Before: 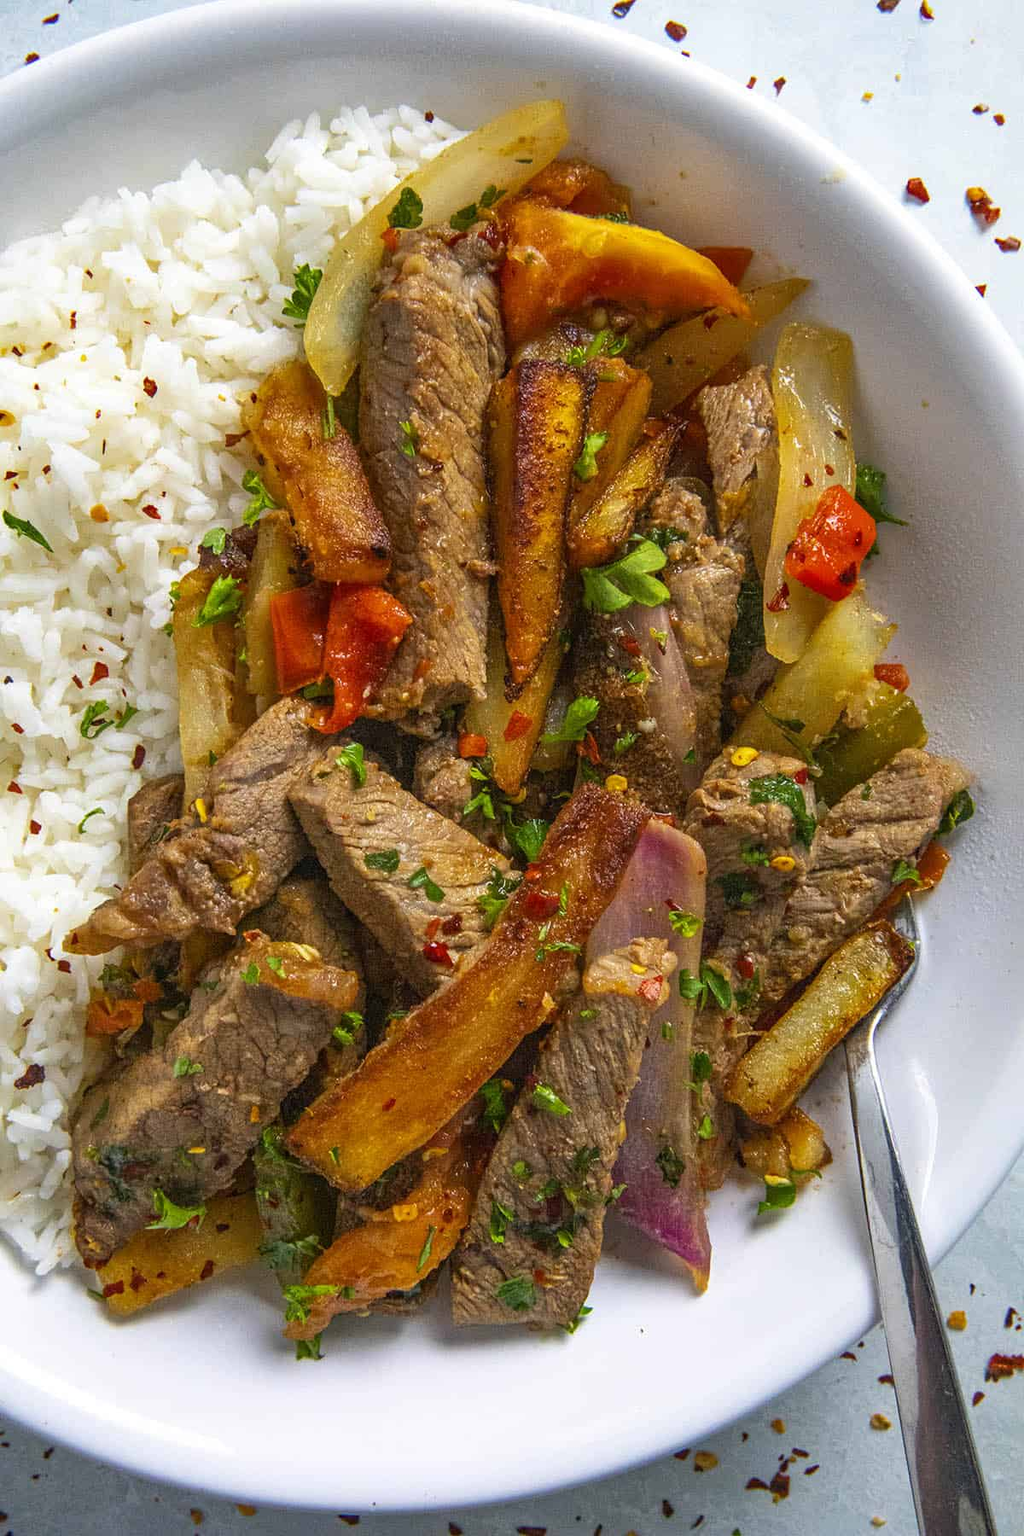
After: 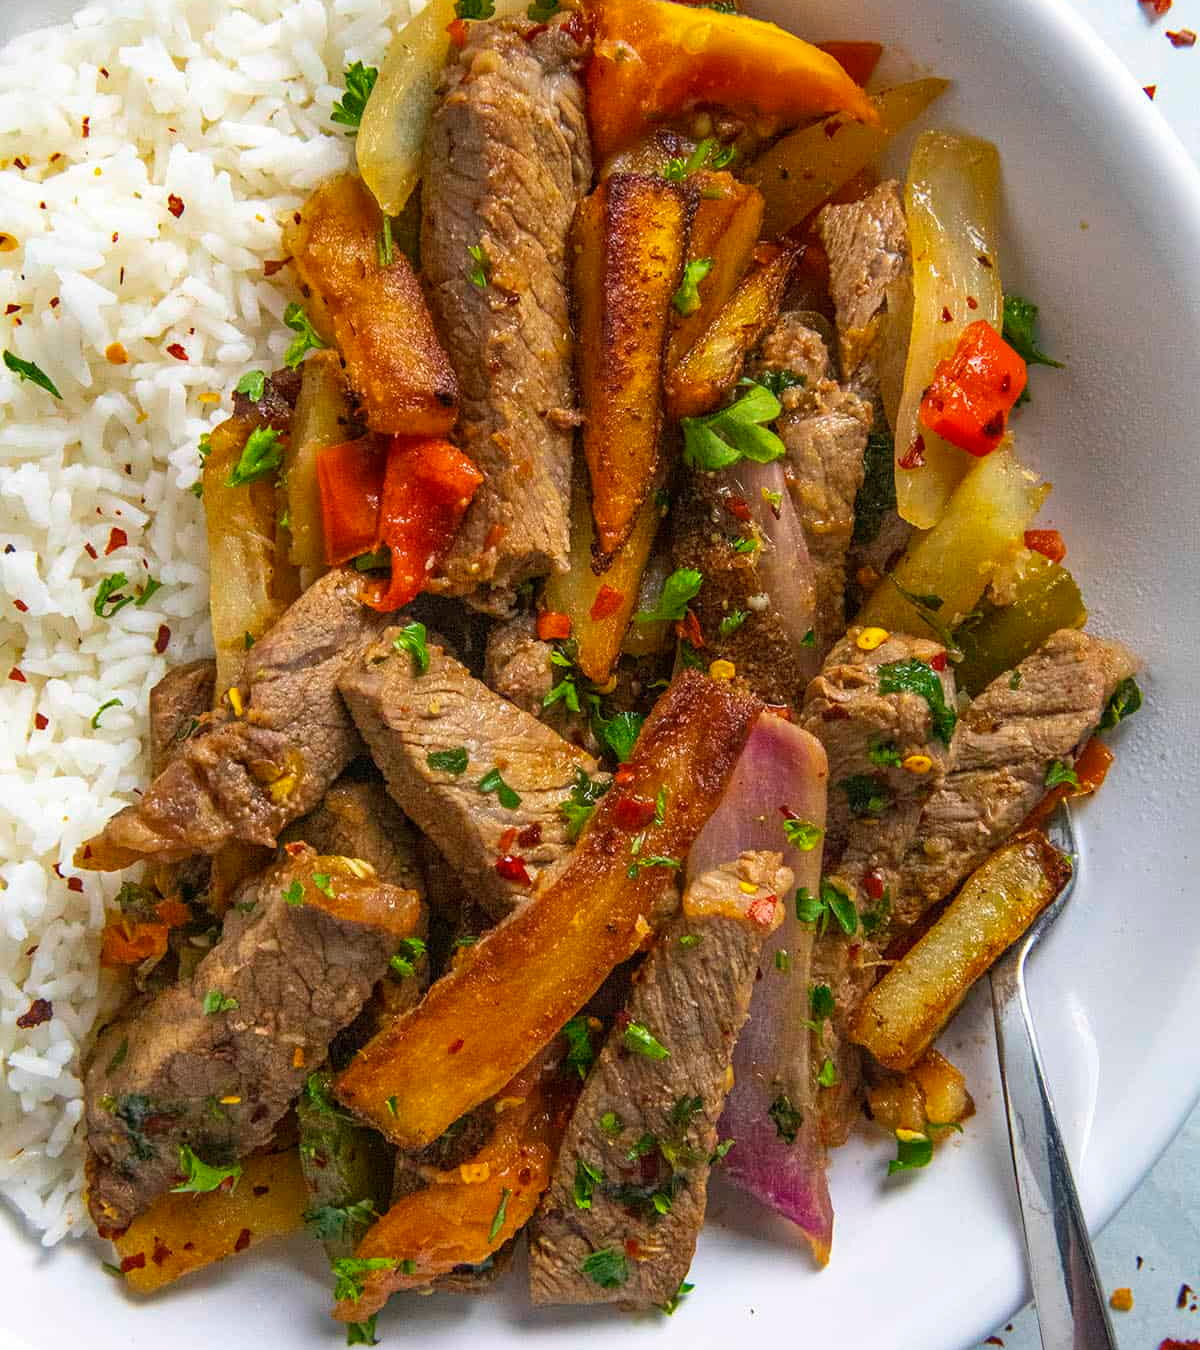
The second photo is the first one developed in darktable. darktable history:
crop: top 13.819%, bottom 11.169%
white balance: emerald 1
